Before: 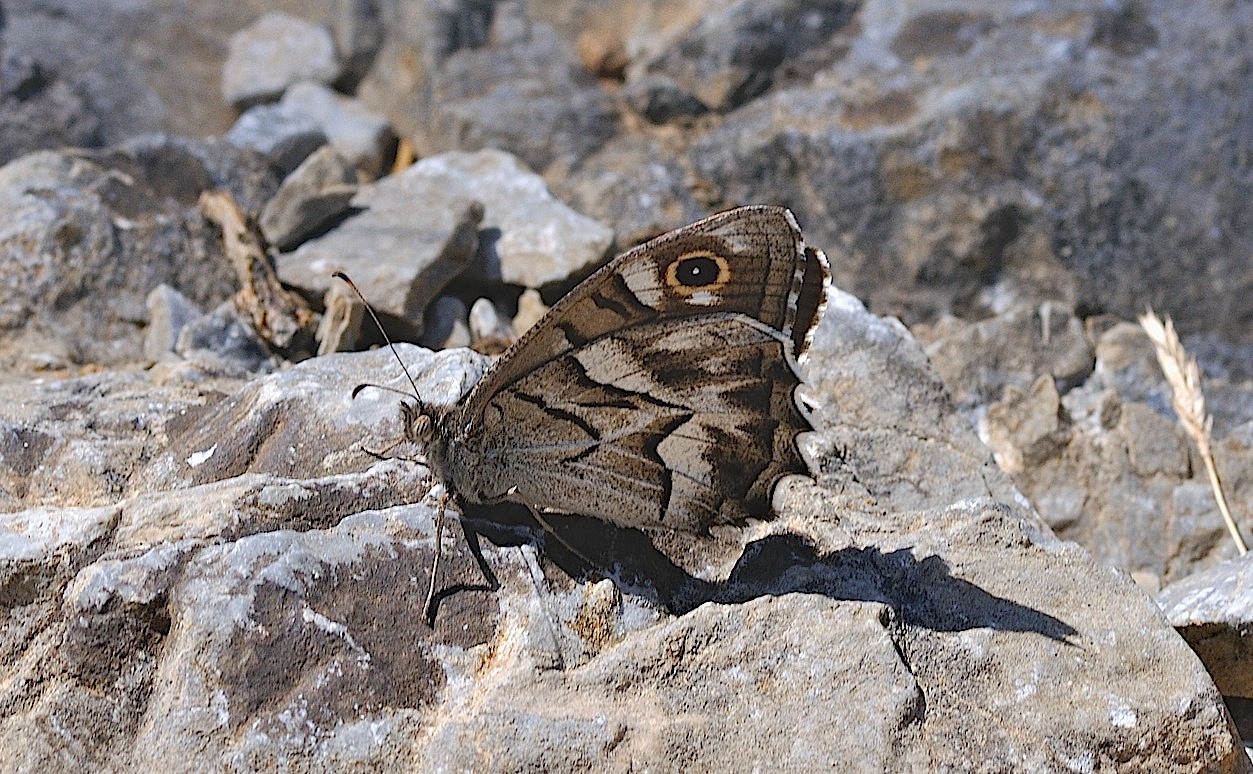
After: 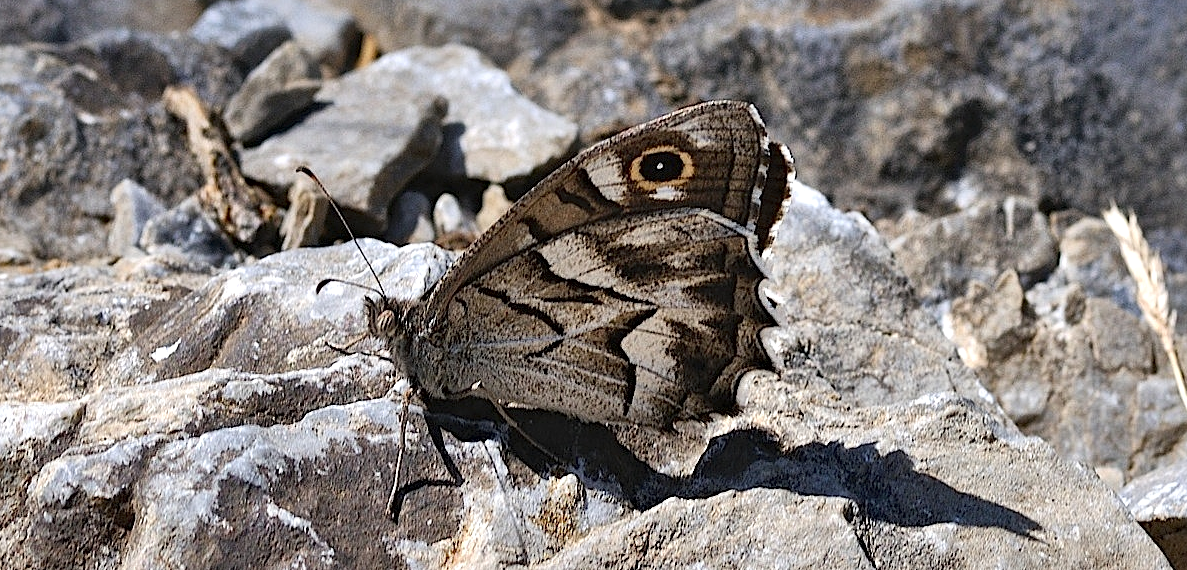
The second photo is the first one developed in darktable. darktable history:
local contrast: mode bilateral grid, contrast 71, coarseness 74, detail 180%, midtone range 0.2
crop and rotate: left 2.947%, top 13.687%, right 2.264%, bottom 12.616%
exposure: compensate highlight preservation false
